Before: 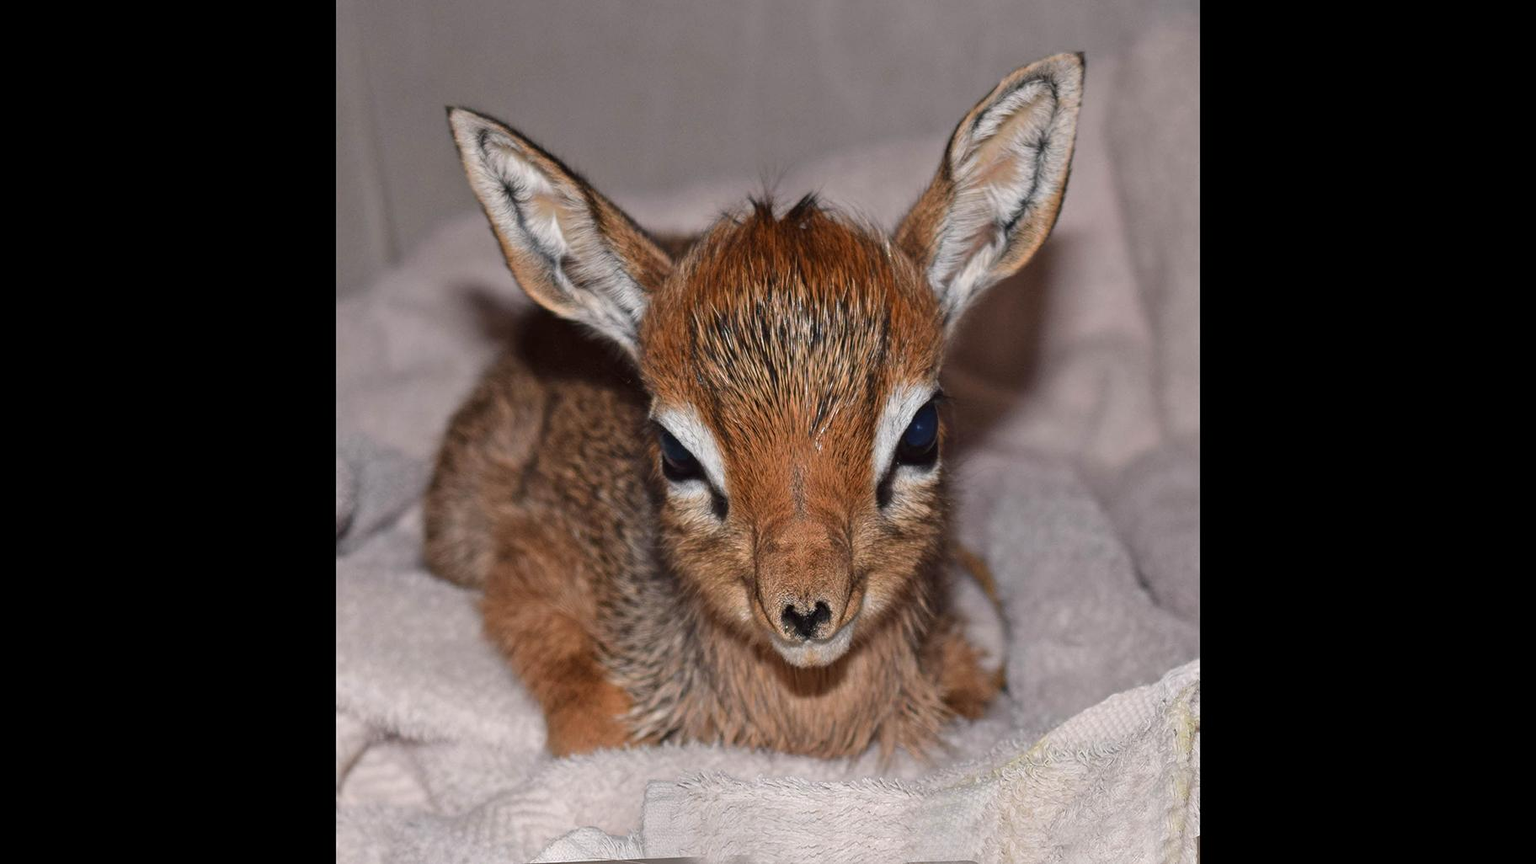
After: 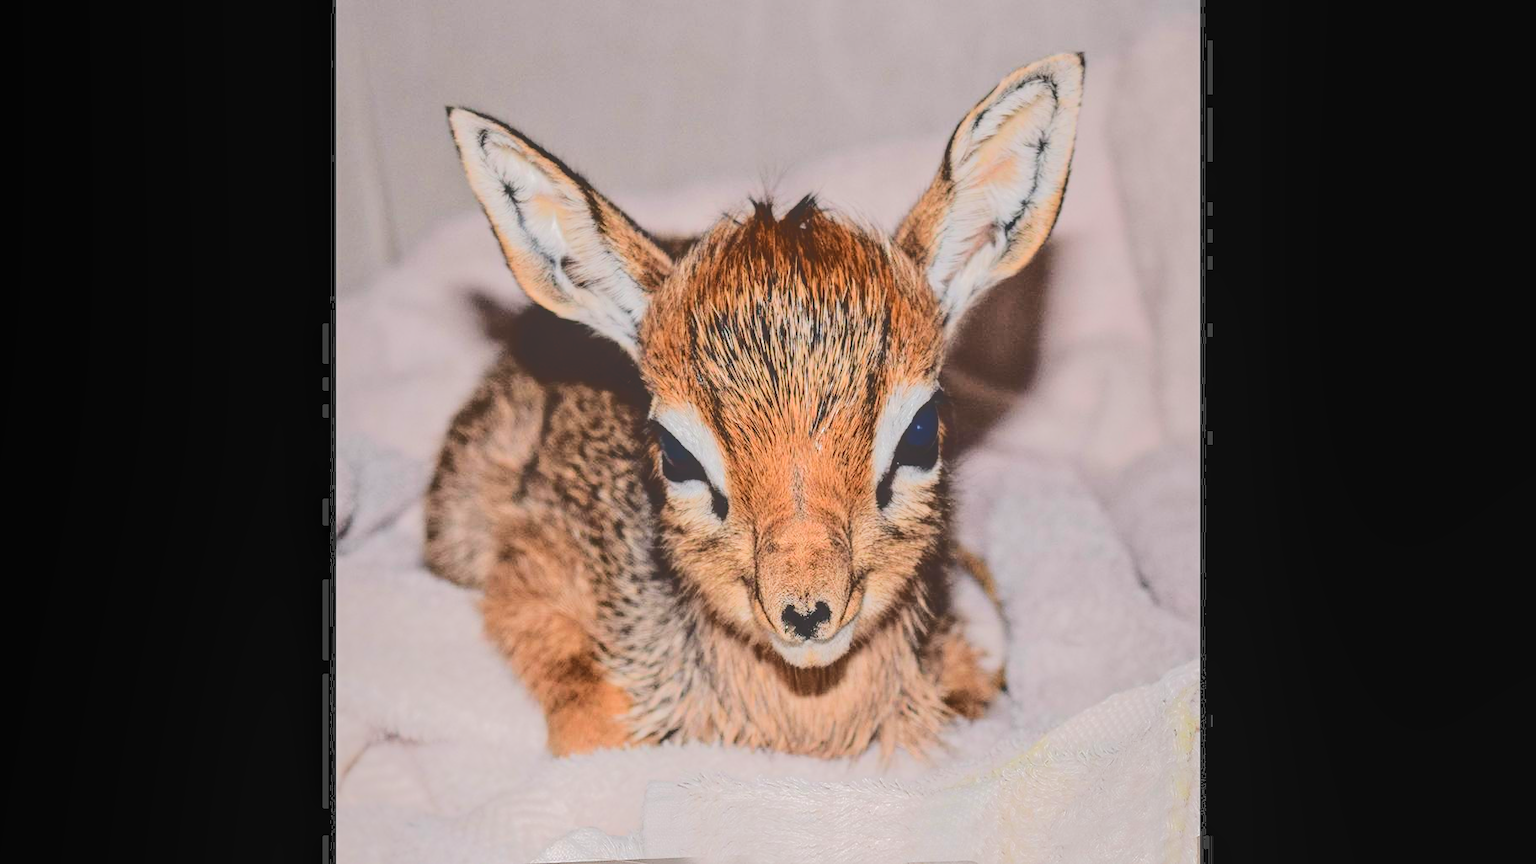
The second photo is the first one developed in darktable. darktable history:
tone equalizer: -7 EV 0.159 EV, -6 EV 0.62 EV, -5 EV 1.15 EV, -4 EV 1.33 EV, -3 EV 1.12 EV, -2 EV 0.6 EV, -1 EV 0.156 EV, edges refinement/feathering 500, mask exposure compensation -1.57 EV, preserve details no
local contrast: on, module defaults
tone curve: curves: ch0 [(0, 0) (0.003, 0.272) (0.011, 0.275) (0.025, 0.275) (0.044, 0.278) (0.069, 0.282) (0.1, 0.284) (0.136, 0.287) (0.177, 0.294) (0.224, 0.314) (0.277, 0.347) (0.335, 0.403) (0.399, 0.473) (0.468, 0.552) (0.543, 0.622) (0.623, 0.69) (0.709, 0.756) (0.801, 0.818) (0.898, 0.865) (1, 1)], color space Lab, independent channels, preserve colors none
exposure: exposure -0.149 EV, compensate exposure bias true, compensate highlight preservation false
